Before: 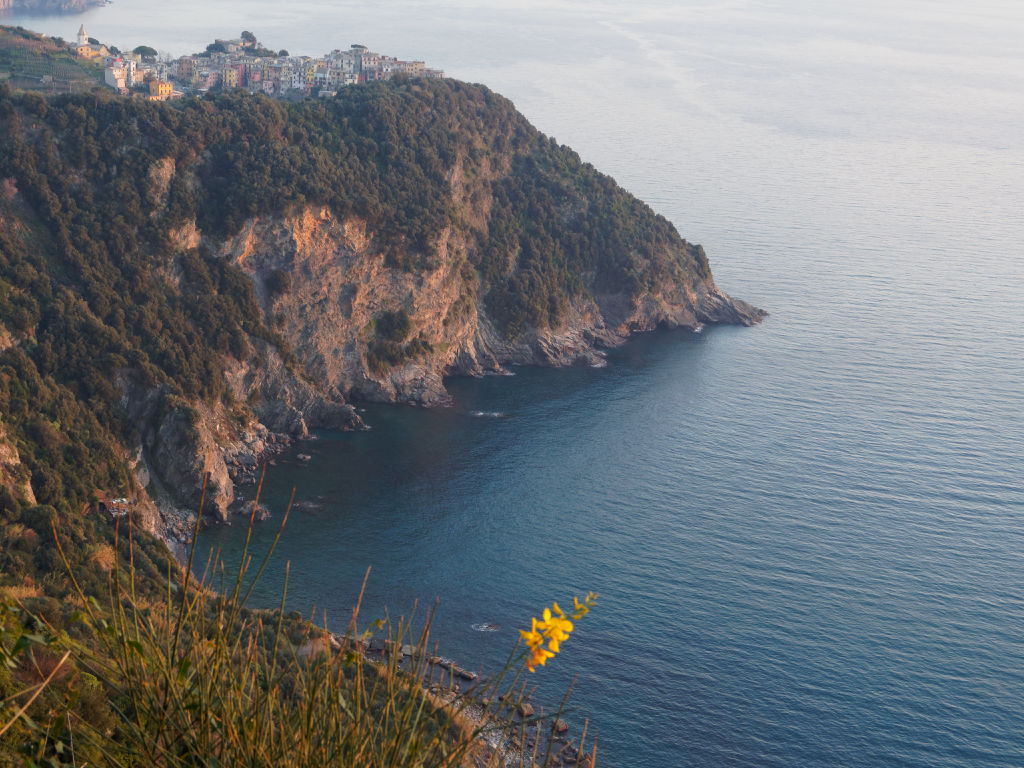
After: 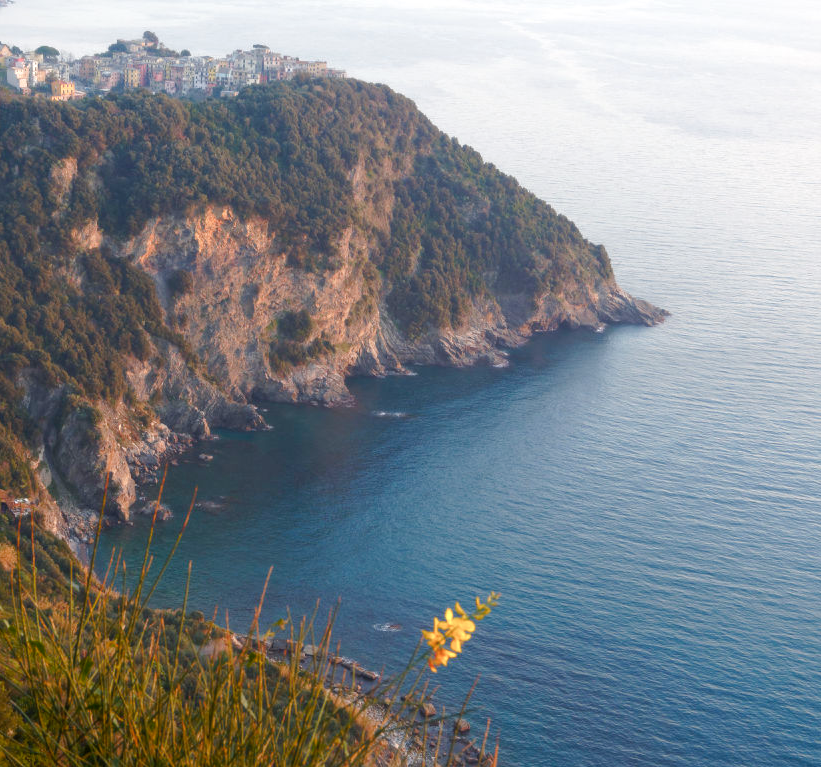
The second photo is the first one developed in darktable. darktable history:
crop and rotate: left 9.597%, right 10.195%
soften: size 10%, saturation 50%, brightness 0.2 EV, mix 10%
color balance rgb: perceptual saturation grading › global saturation 20%, perceptual saturation grading › highlights -50%, perceptual saturation grading › shadows 30%, perceptual brilliance grading › global brilliance 10%, perceptual brilliance grading › shadows 15%
